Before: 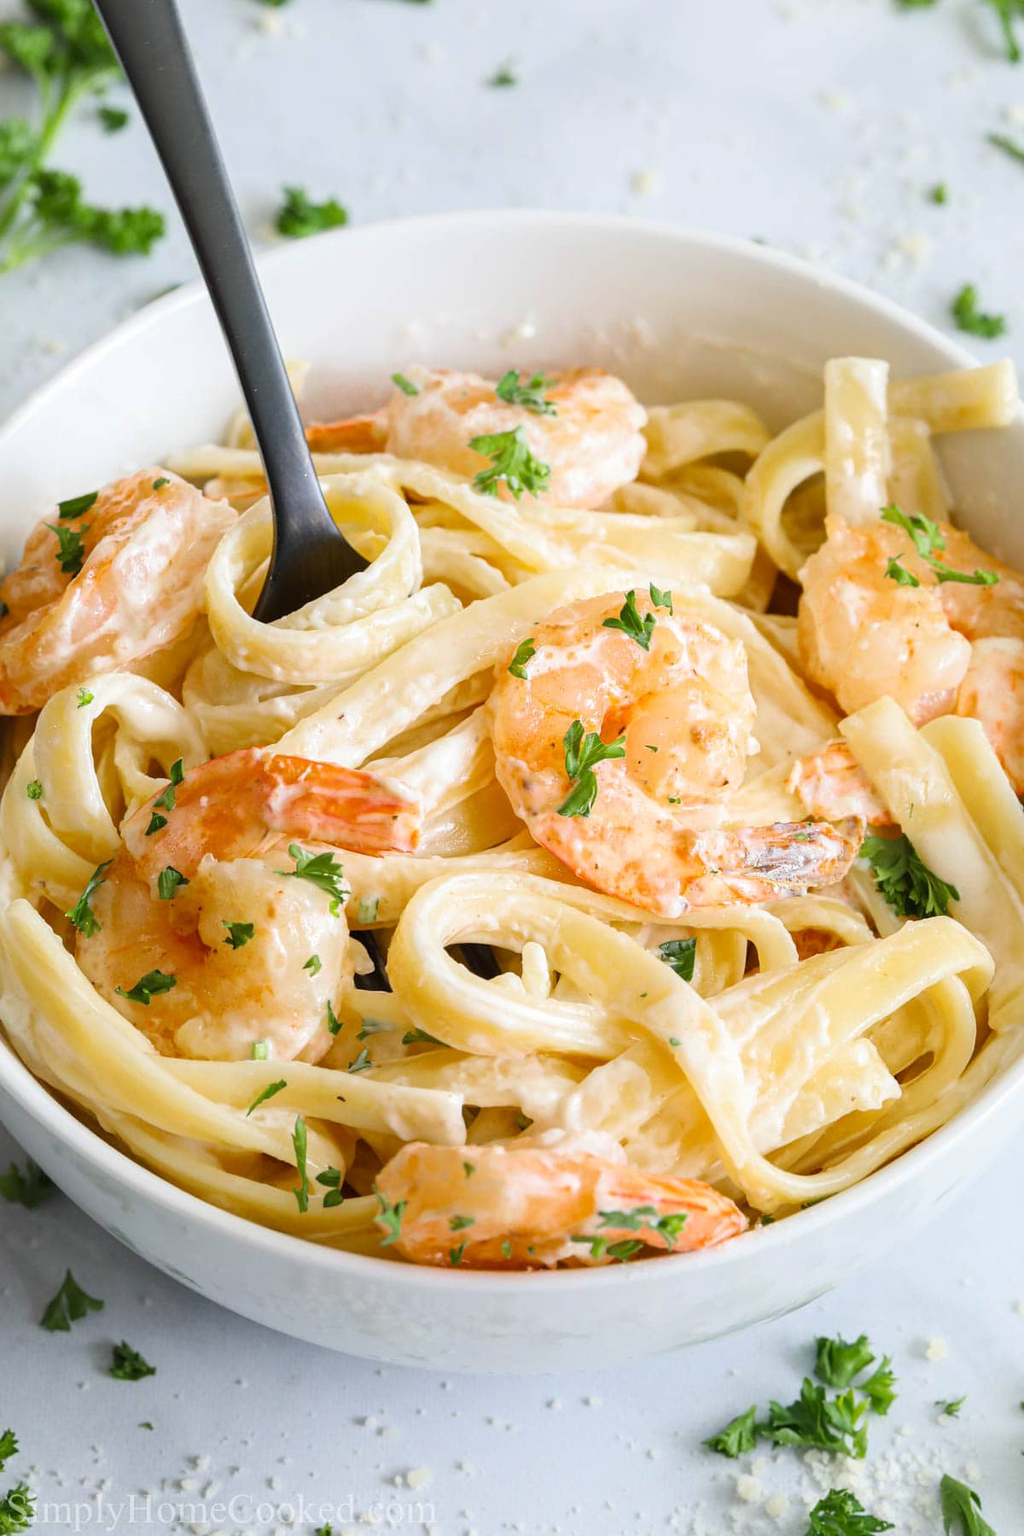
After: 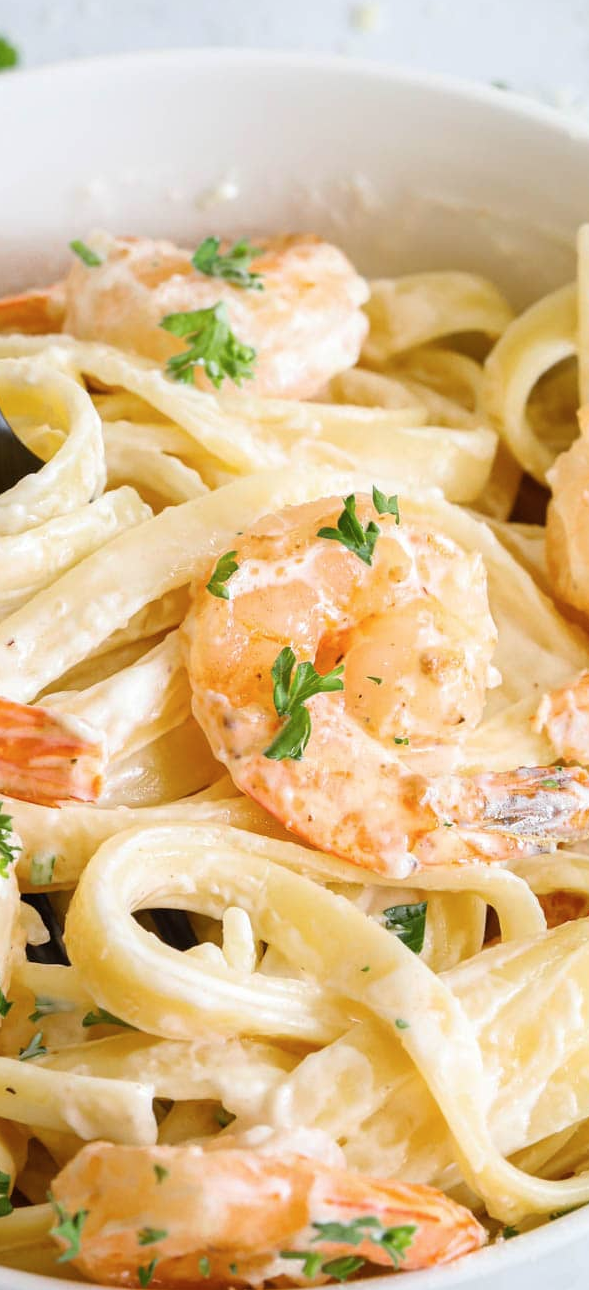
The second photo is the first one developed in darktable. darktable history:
contrast brightness saturation: saturation -0.069
crop: left 32.428%, top 10.949%, right 18.479%, bottom 17.361%
